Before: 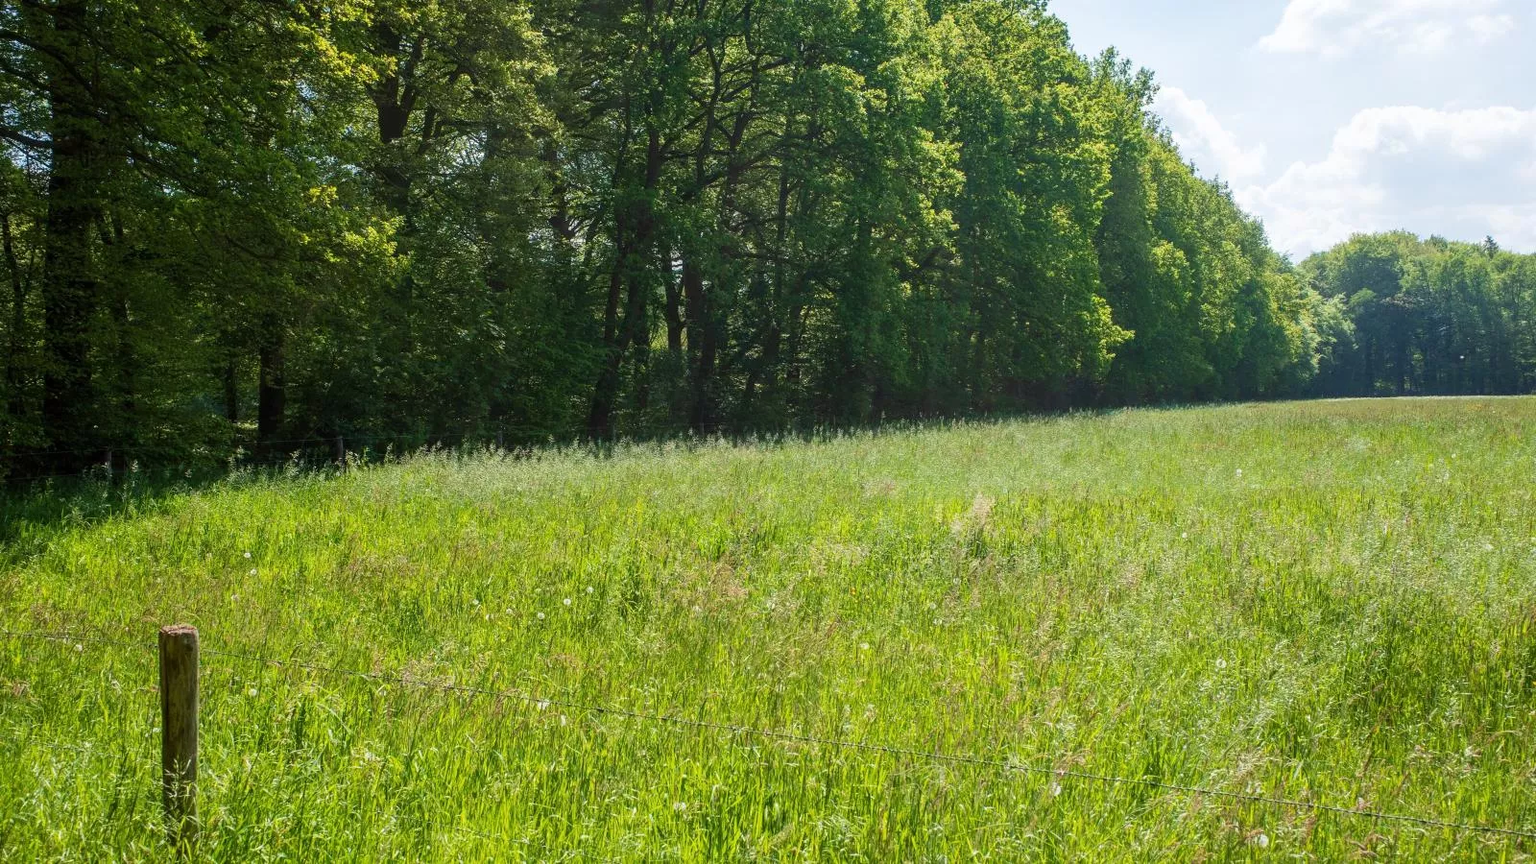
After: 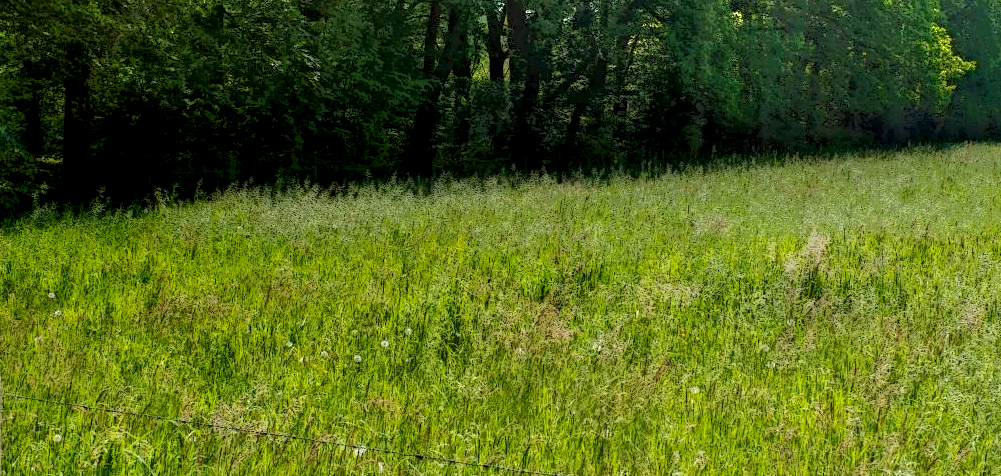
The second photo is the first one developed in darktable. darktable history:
tone equalizer: -7 EV 0.155 EV, -6 EV 0.58 EV, -5 EV 1.15 EV, -4 EV 1.37 EV, -3 EV 1.18 EV, -2 EV 0.6 EV, -1 EV 0.155 EV
crop: left 12.903%, top 31.54%, right 24.532%, bottom 15.513%
local contrast: highlights 2%, shadows 248%, detail 164%, midtone range 0.007
